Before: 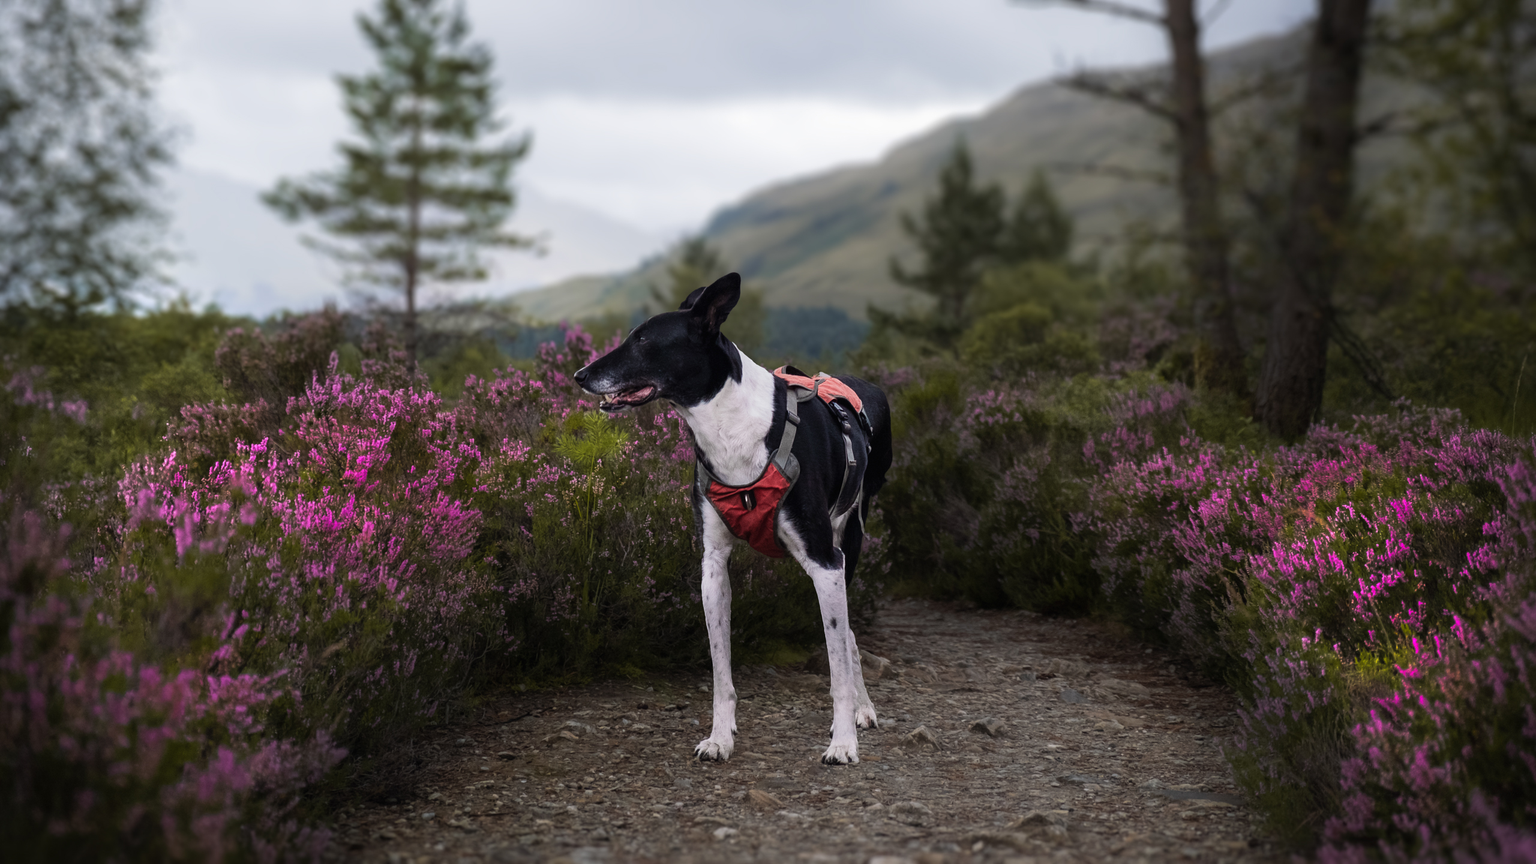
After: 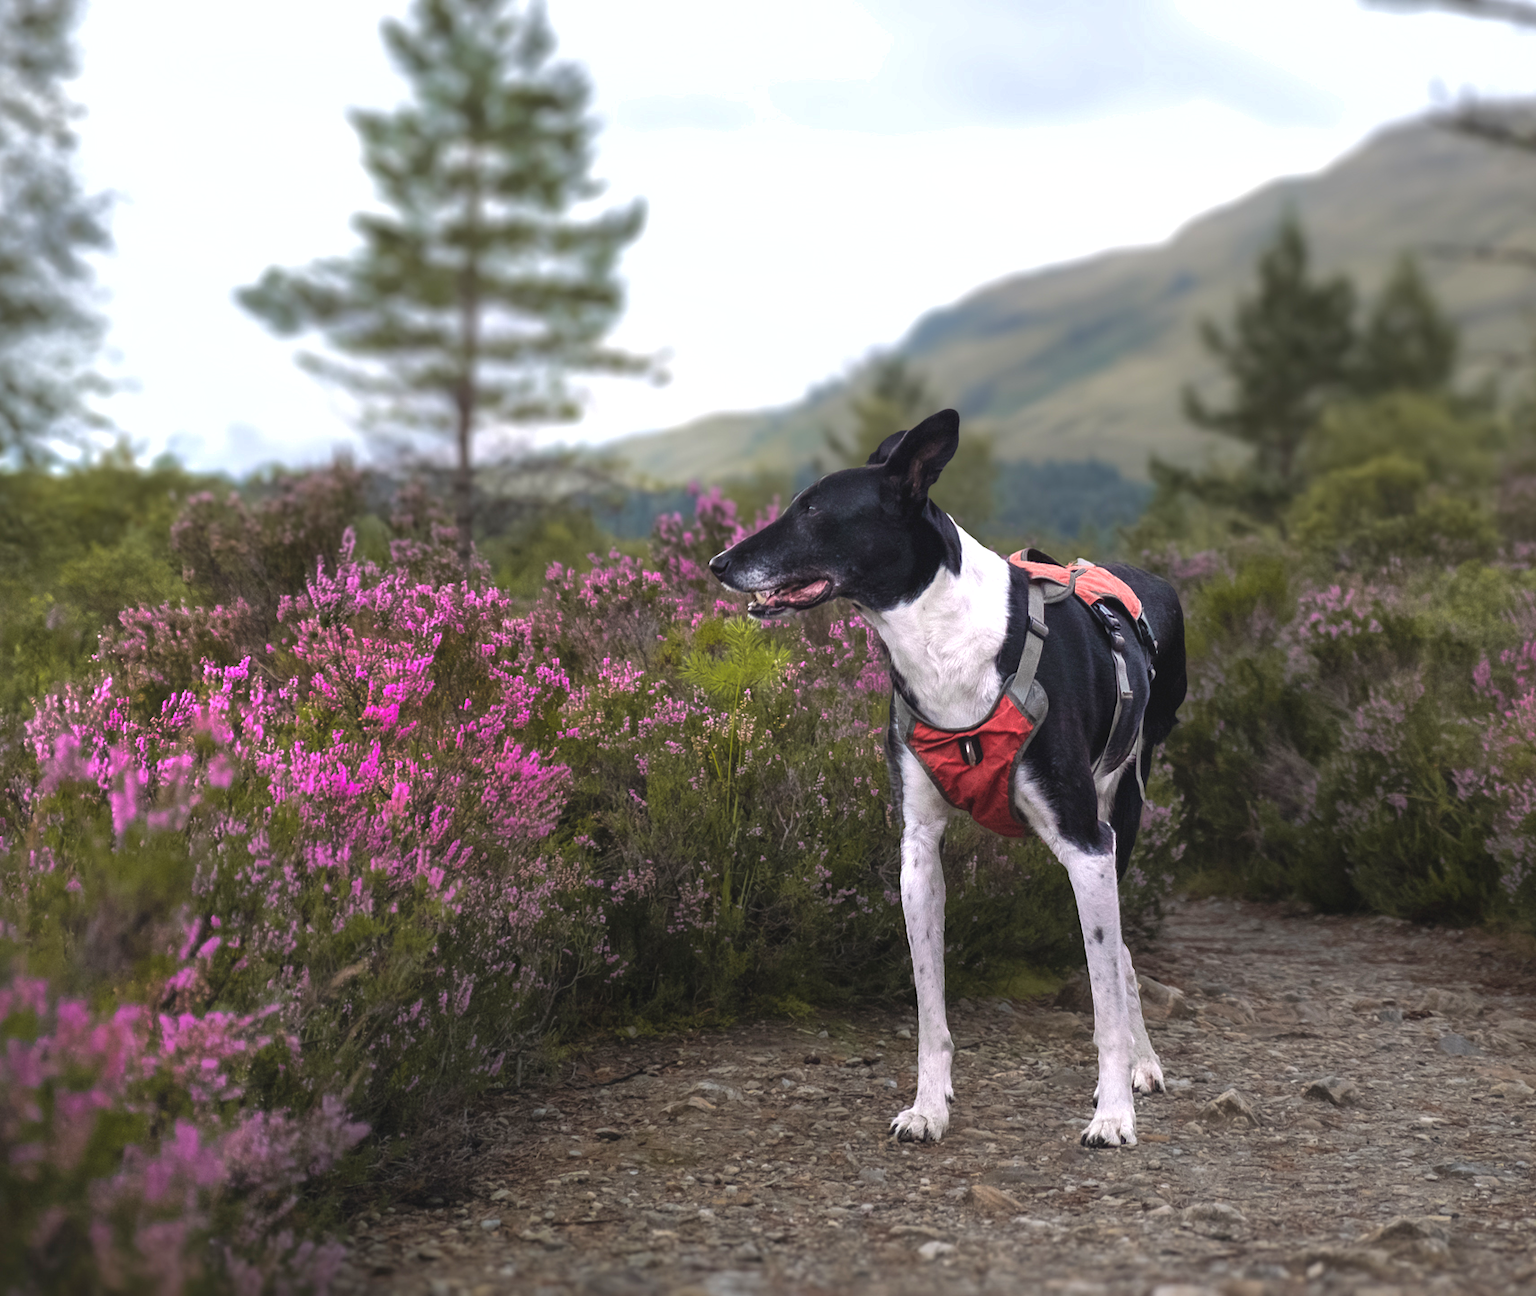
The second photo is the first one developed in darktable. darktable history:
exposure: black level correction -0.002, exposure 0.708 EV, compensate exposure bias true, compensate highlight preservation false
crop and rotate: left 6.617%, right 26.717%
shadows and highlights: on, module defaults
